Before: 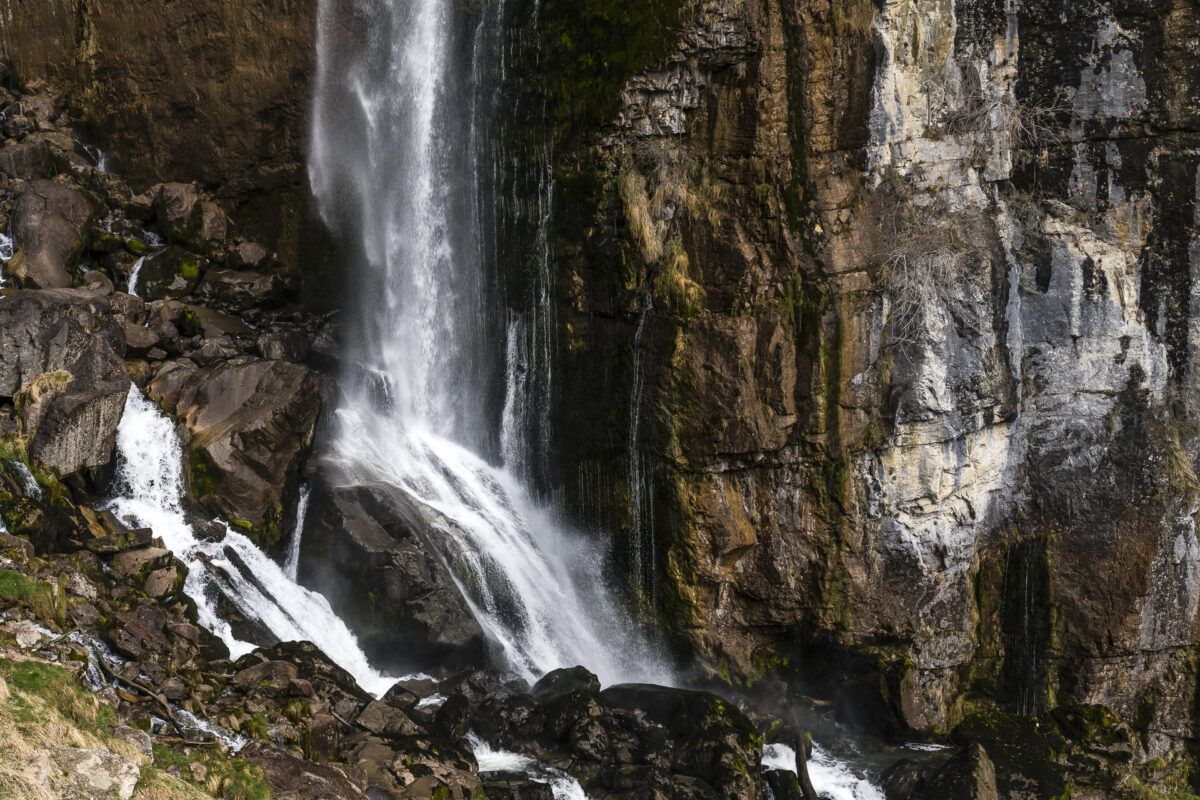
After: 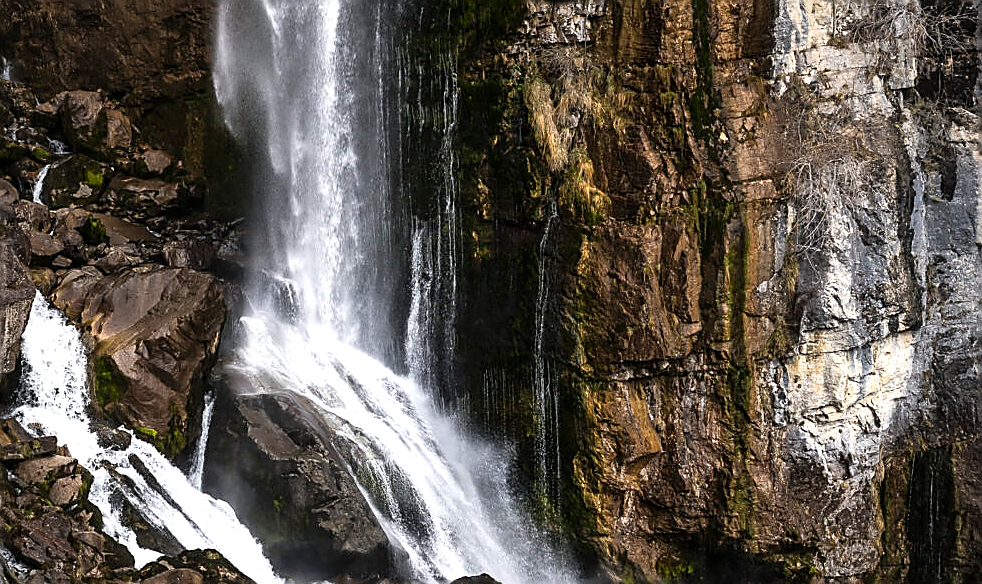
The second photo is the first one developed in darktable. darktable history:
crop: left 7.926%, top 11.526%, right 10.16%, bottom 15.449%
sharpen: radius 1.382, amount 1.241, threshold 0.783
exposure: black level correction 0, exposure 0.5 EV, compensate highlight preservation false
vignetting: on, module defaults
